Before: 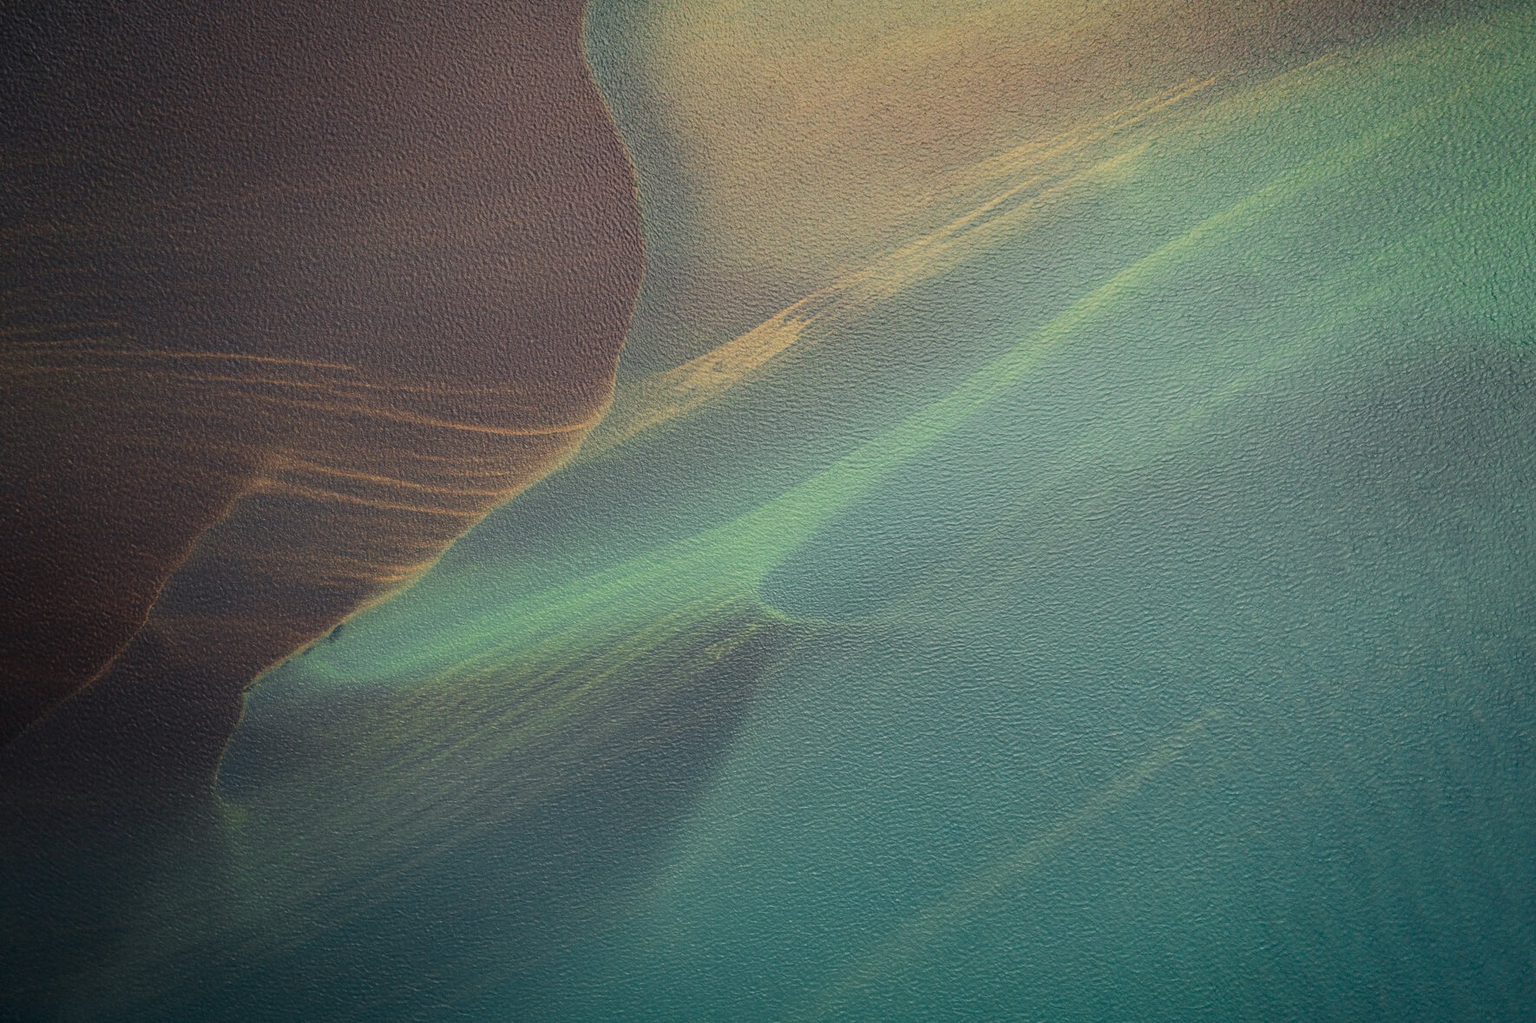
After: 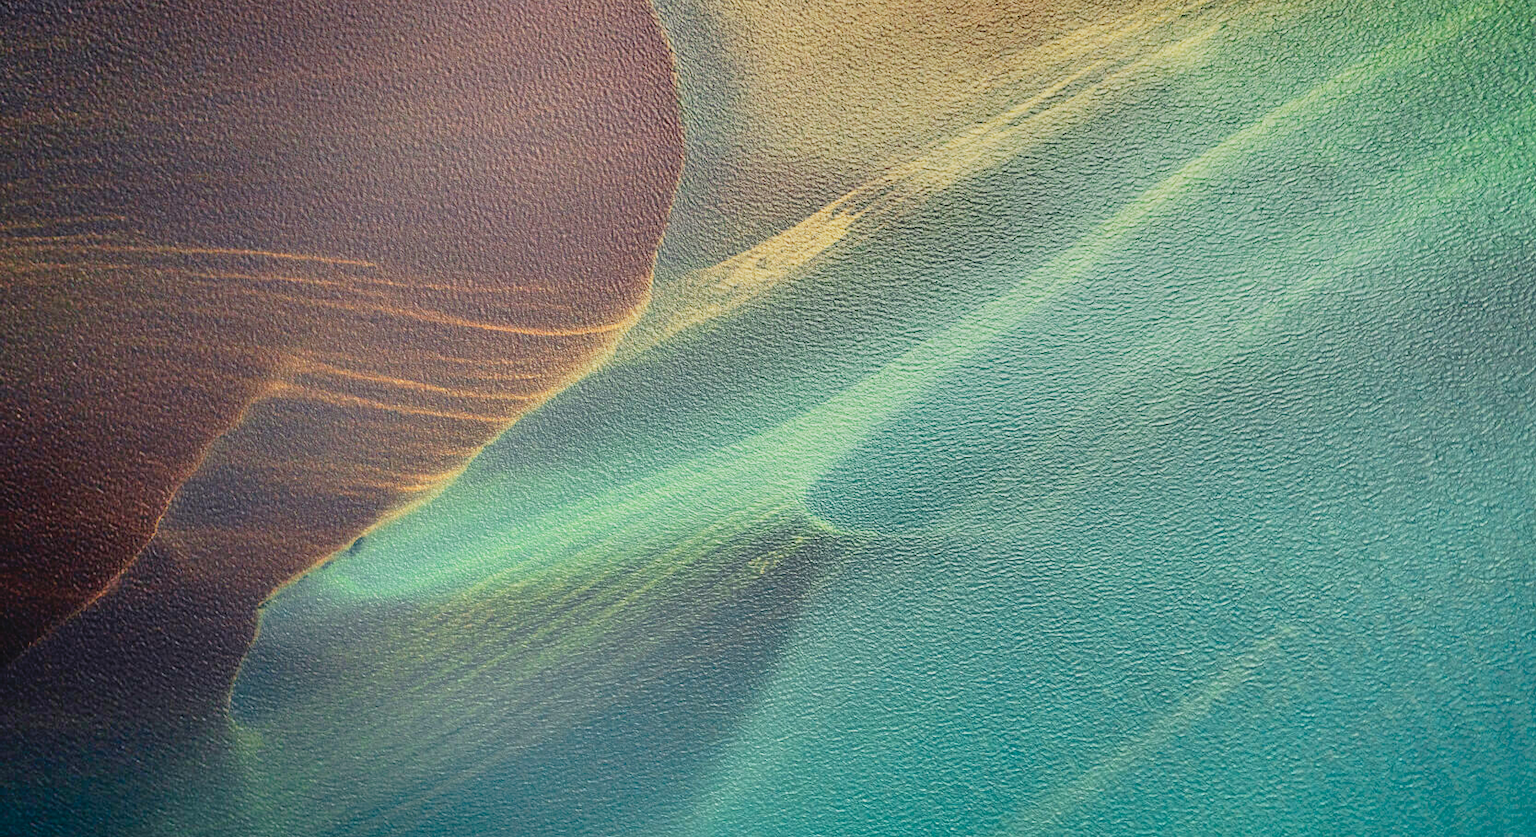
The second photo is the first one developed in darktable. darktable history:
base curve: curves: ch0 [(0, 0) (0.012, 0.01) (0.073, 0.168) (0.31, 0.711) (0.645, 0.957) (1, 1)], preserve colors none
crop and rotate: angle 0.03°, top 11.643%, right 5.651%, bottom 11.189%
contrast brightness saturation: saturation 0.18
shadows and highlights: white point adjustment -3.64, highlights -63.34, highlights color adjustment 42%, soften with gaussian
